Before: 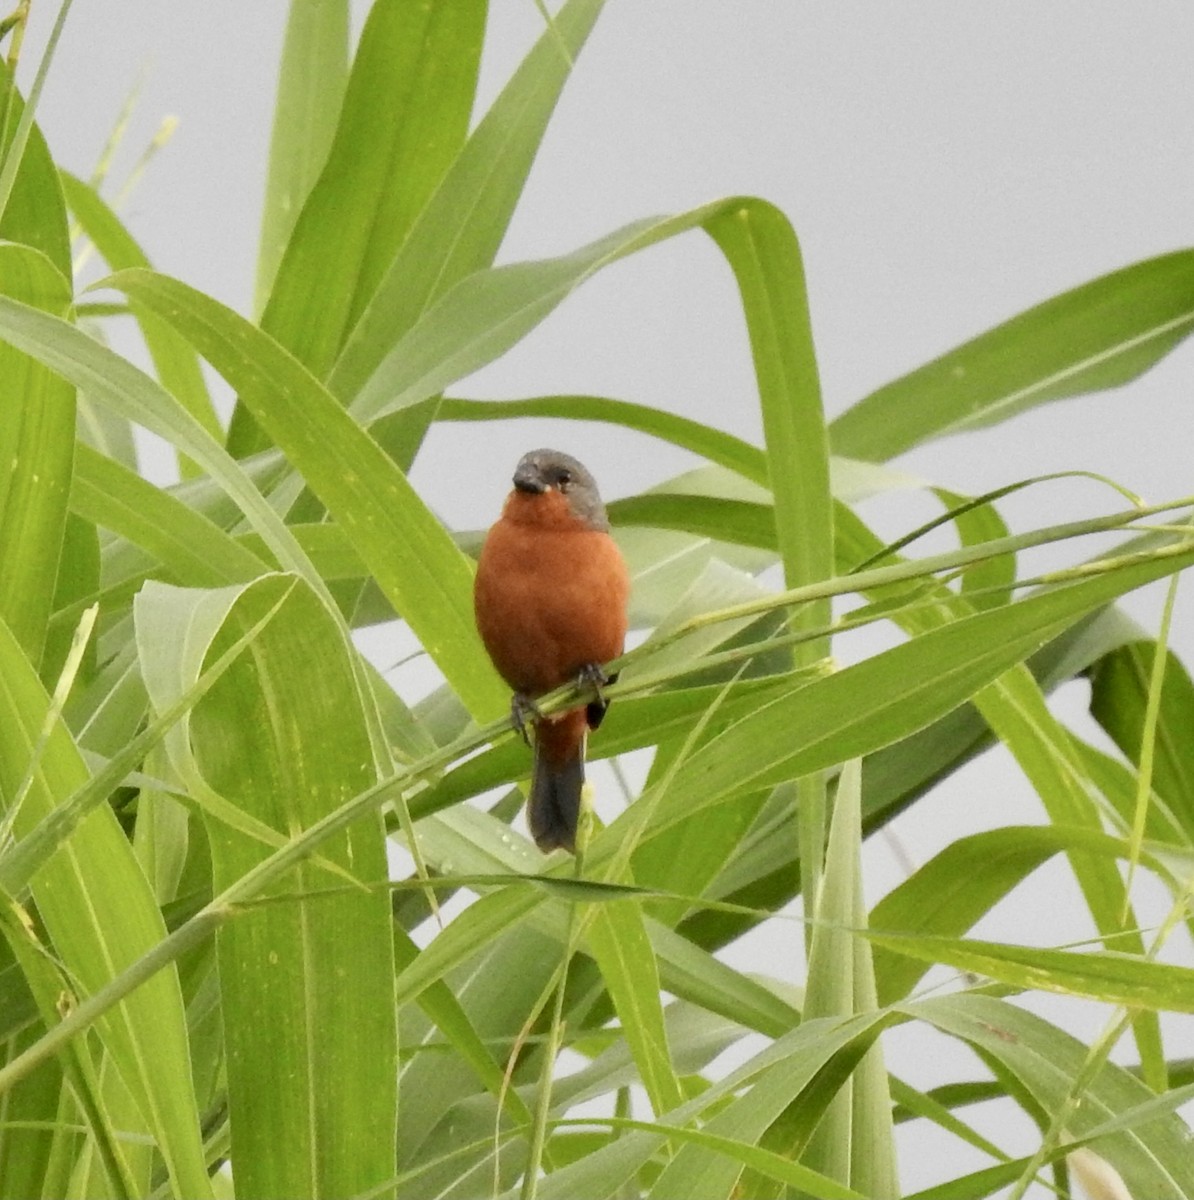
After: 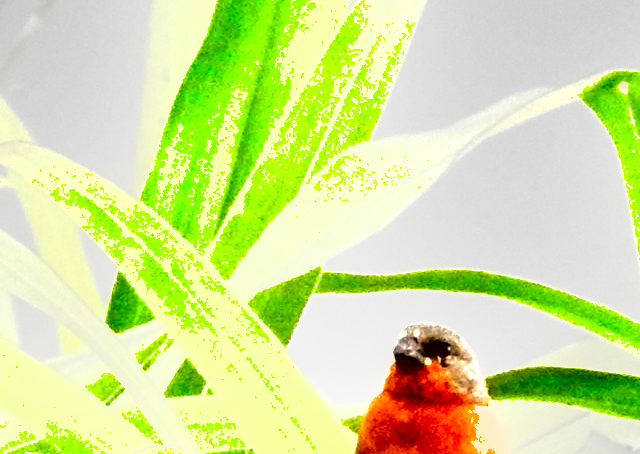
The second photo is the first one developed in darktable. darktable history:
shadows and highlights: soften with gaussian
crop: left 10.121%, top 10.631%, right 36.218%, bottom 51.526%
exposure: black level correction 0.001, exposure 1.719 EV, compensate exposure bias true, compensate highlight preservation false
local contrast: on, module defaults
